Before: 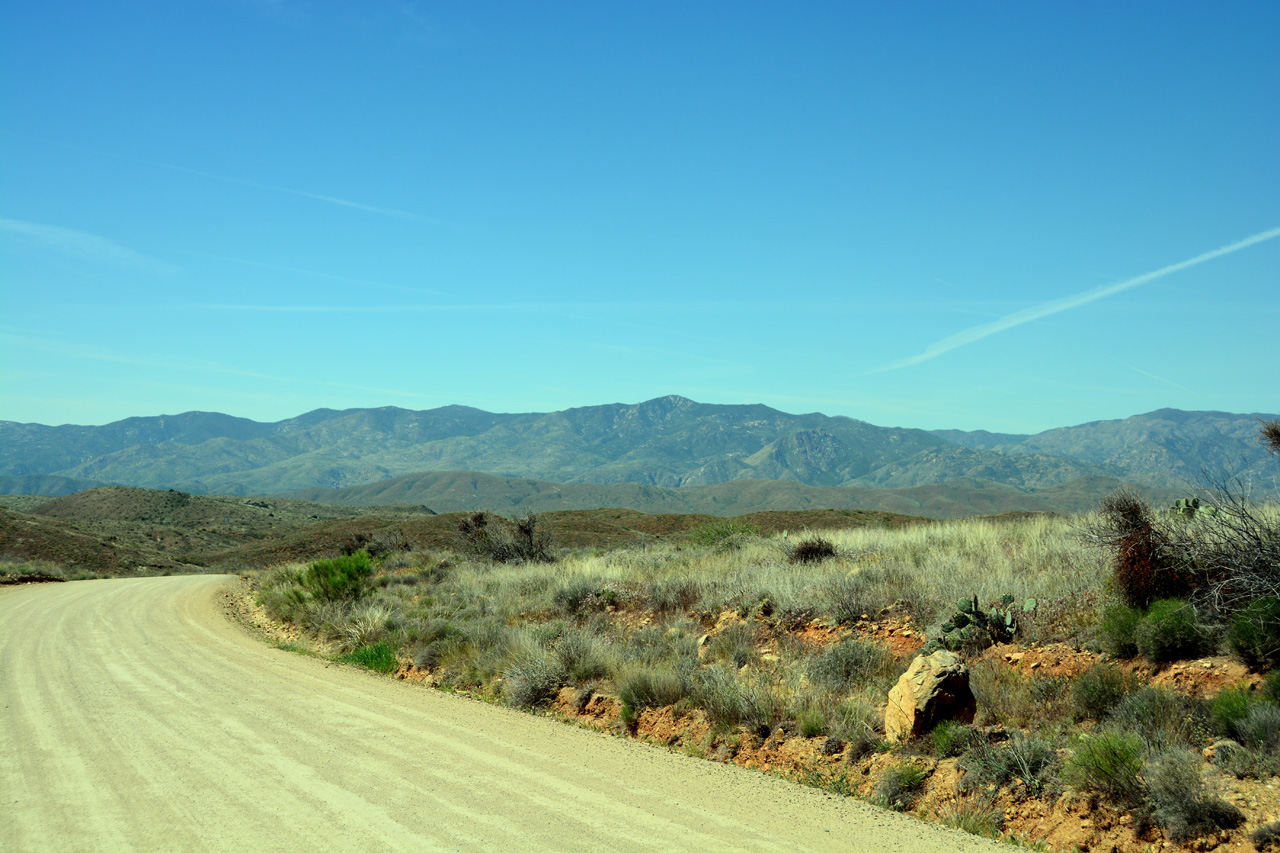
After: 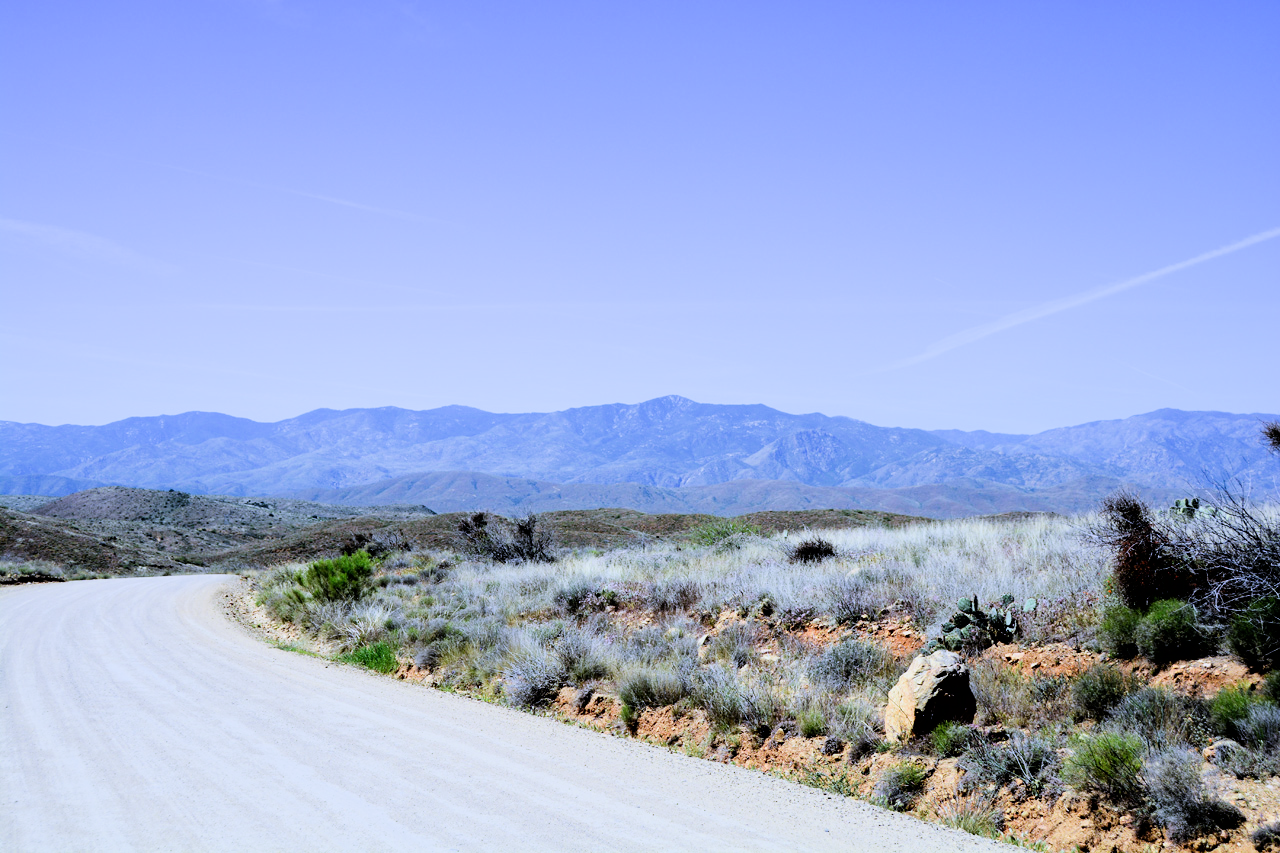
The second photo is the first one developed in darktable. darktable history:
exposure: exposure 0.661 EV, compensate highlight preservation false
filmic rgb: black relative exposure -5 EV, hardness 2.88, contrast 1.3, highlights saturation mix -10%
white balance: red 0.98, blue 1.61
